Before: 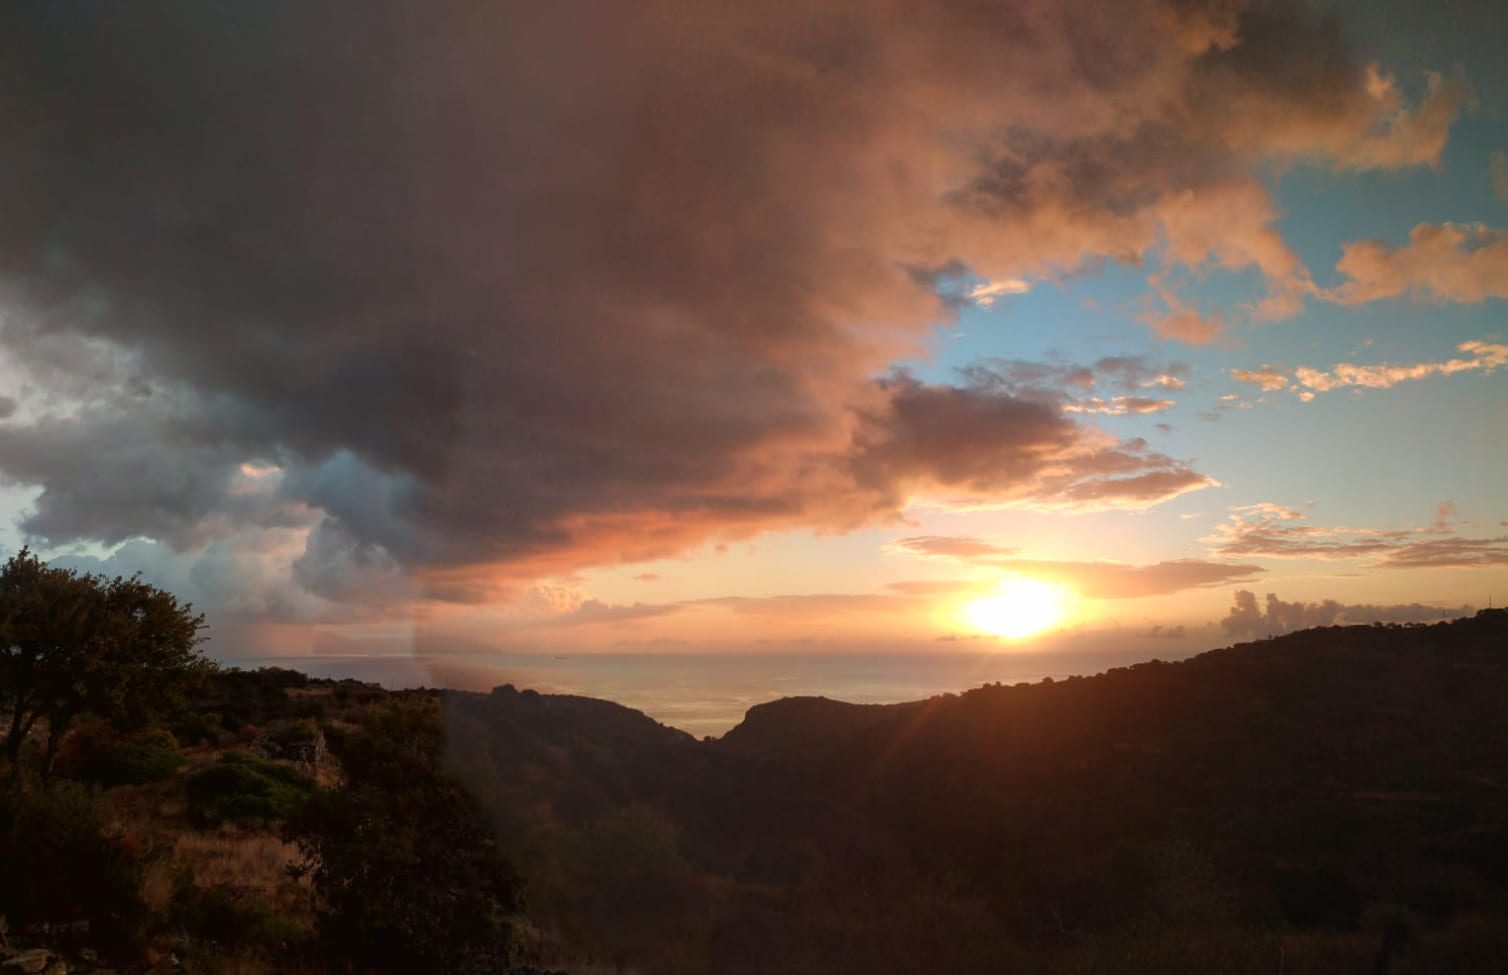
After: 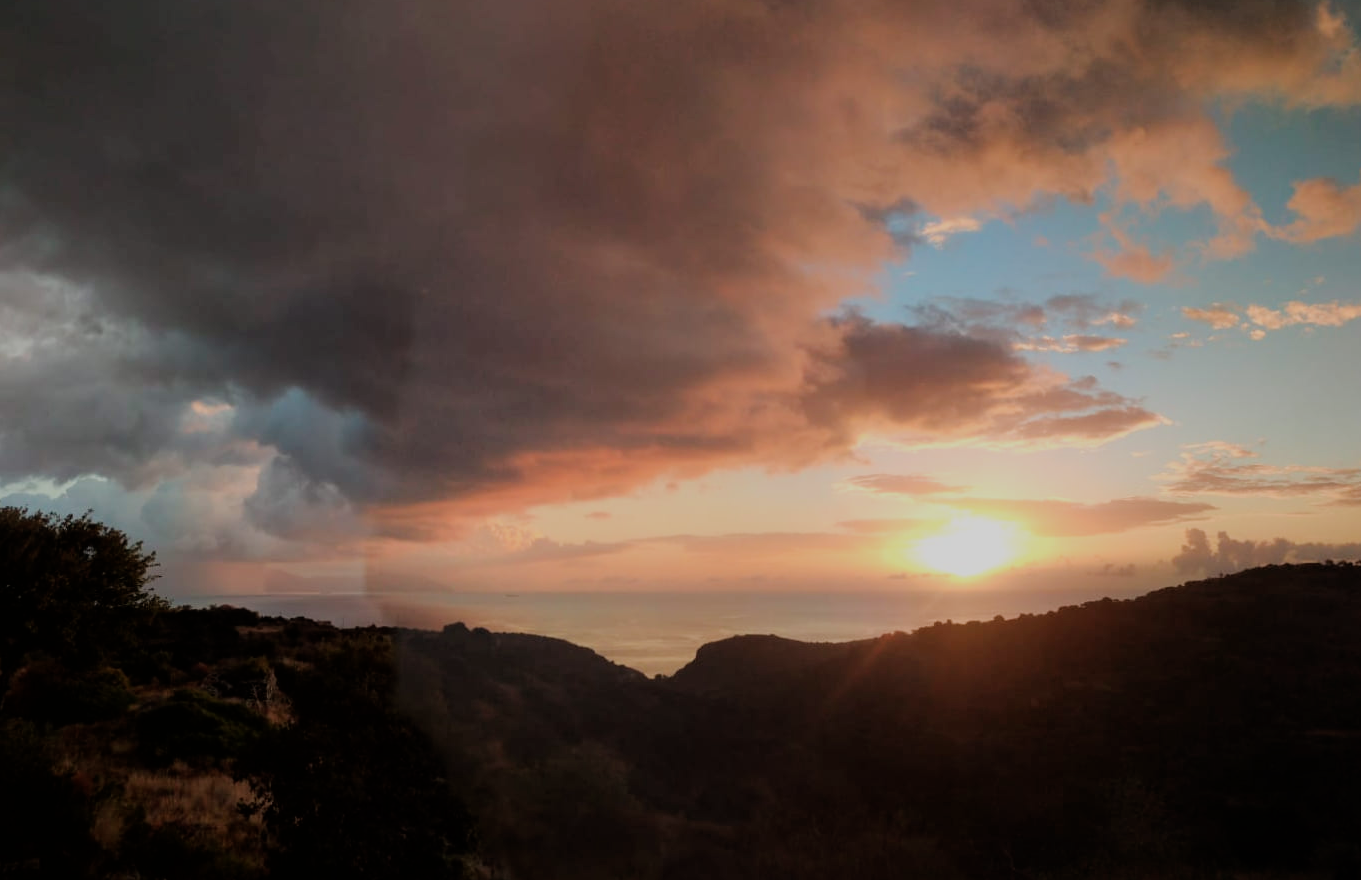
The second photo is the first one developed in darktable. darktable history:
crop: left 3.305%, top 6.436%, right 6.389%, bottom 3.258%
filmic rgb: black relative exposure -7.32 EV, white relative exposure 5.09 EV, hardness 3.2
